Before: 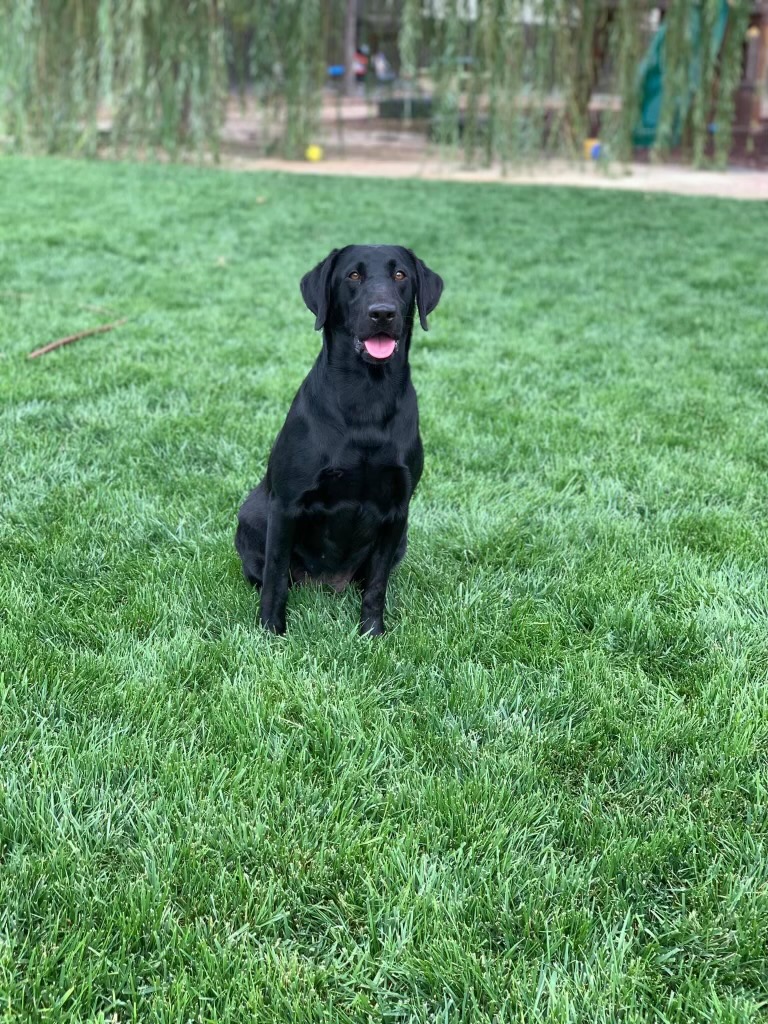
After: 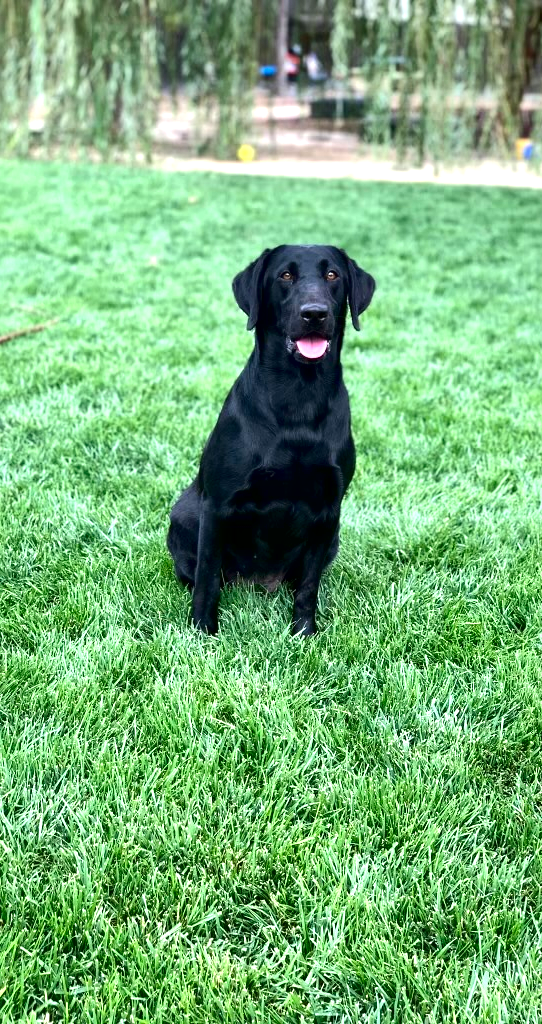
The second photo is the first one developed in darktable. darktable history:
exposure: black level correction 0, exposure 0.701 EV, compensate highlight preservation false
local contrast: mode bilateral grid, contrast 50, coarseness 49, detail 150%, midtone range 0.2
tone curve: curves: ch0 [(0, 0) (0.003, 0.002) (0.011, 0.009) (0.025, 0.019) (0.044, 0.031) (0.069, 0.044) (0.1, 0.061) (0.136, 0.087) (0.177, 0.127) (0.224, 0.172) (0.277, 0.226) (0.335, 0.295) (0.399, 0.367) (0.468, 0.445) (0.543, 0.536) (0.623, 0.626) (0.709, 0.717) (0.801, 0.806) (0.898, 0.889) (1, 1)], color space Lab, independent channels, preserve colors none
crop and rotate: left 8.955%, right 20.361%
contrast brightness saturation: contrast 0.134, brightness -0.061, saturation 0.152
